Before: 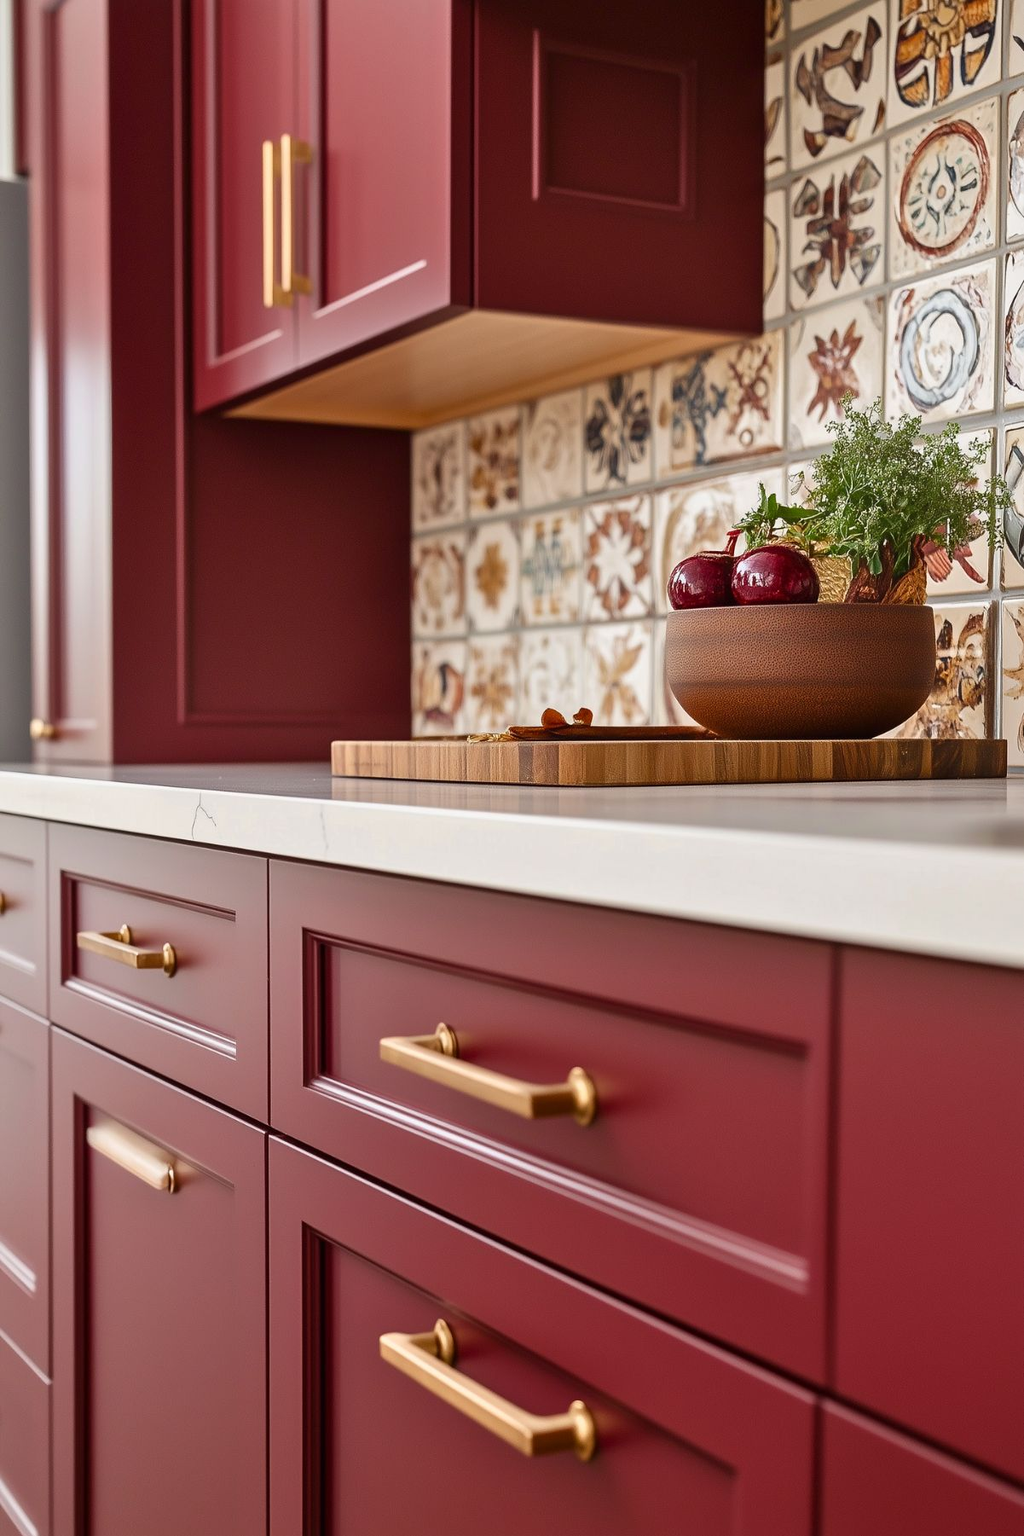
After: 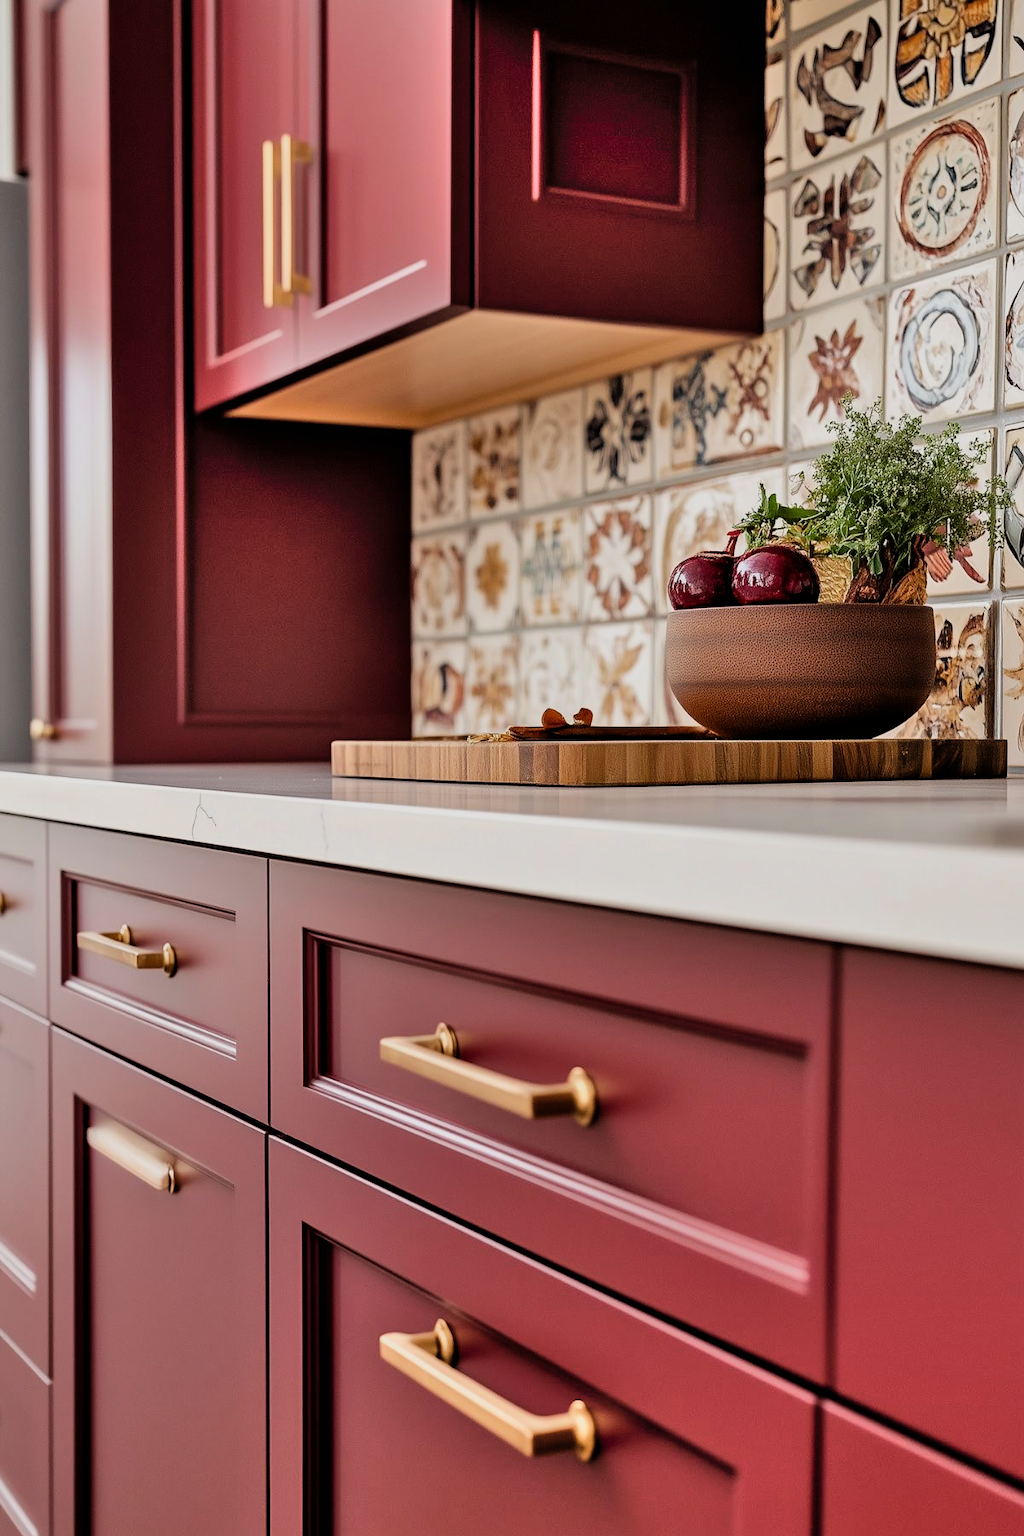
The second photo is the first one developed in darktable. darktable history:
filmic rgb: black relative exposure -3.86 EV, white relative exposure 3.48 EV, hardness 2.63, contrast 1.103
shadows and highlights: shadows 75, highlights -25, soften with gaussian
